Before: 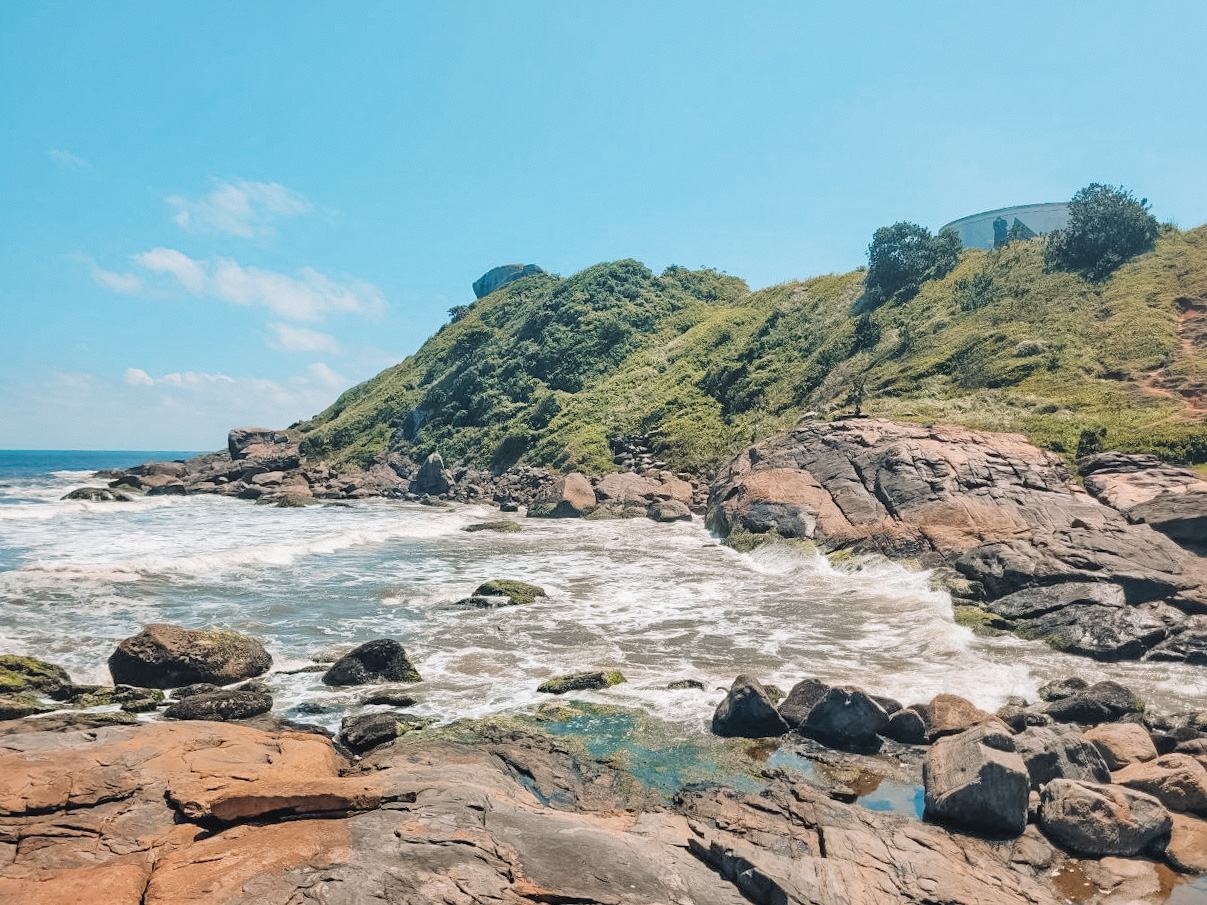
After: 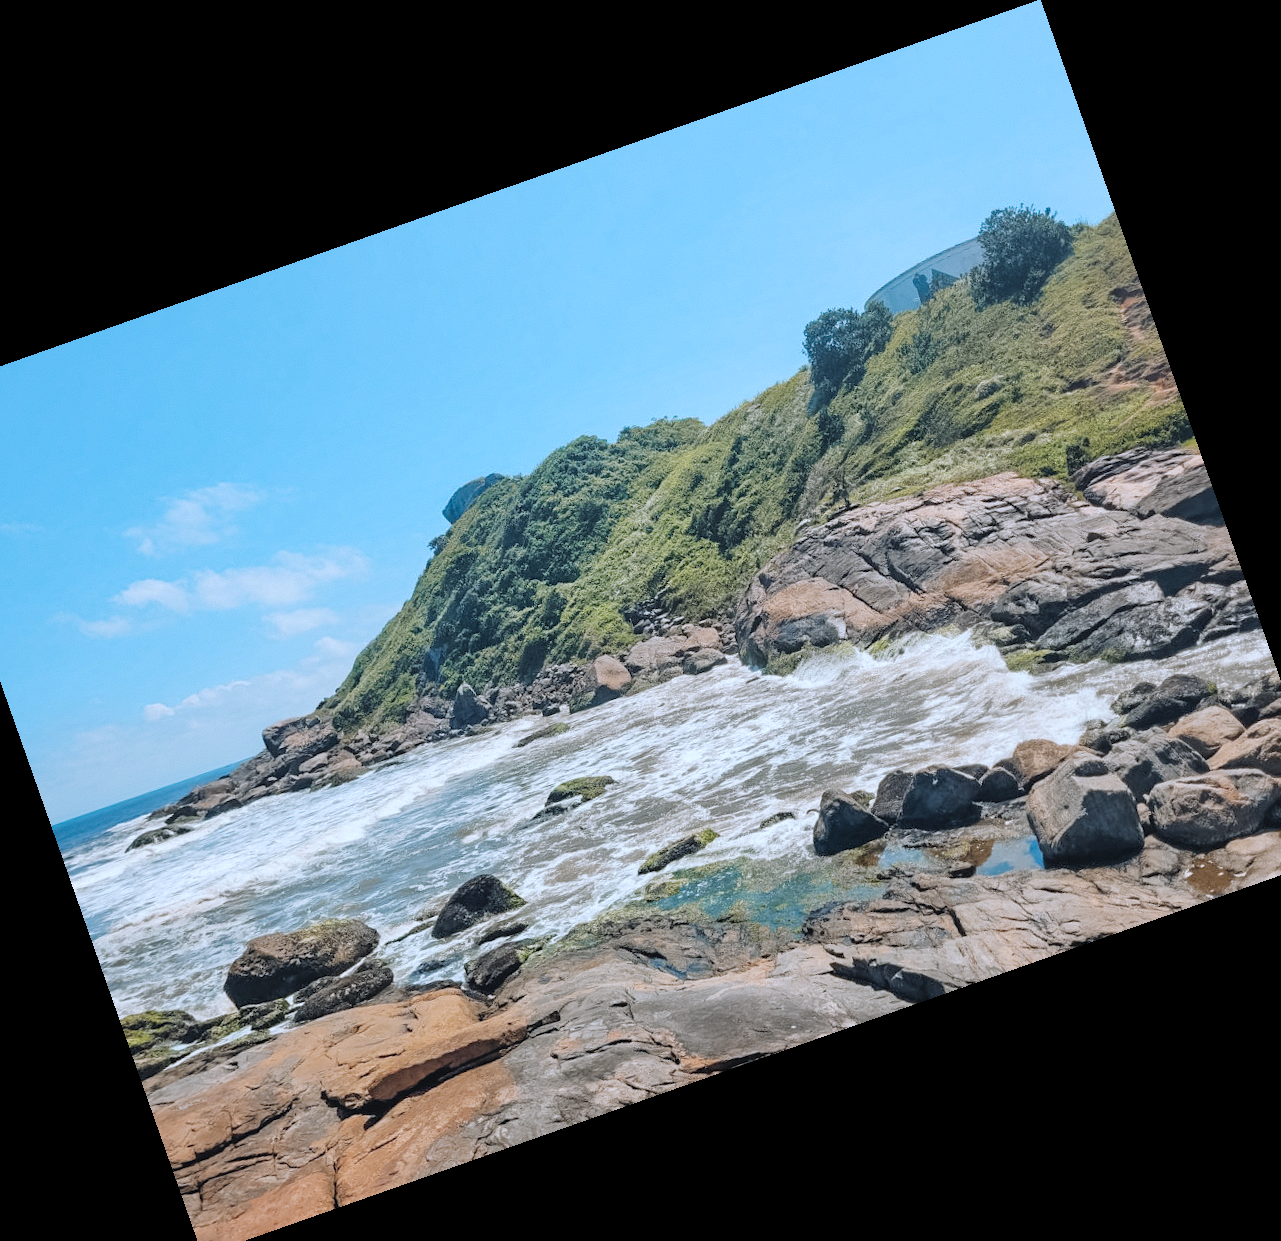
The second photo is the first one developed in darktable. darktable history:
exposure: compensate highlight preservation false
white balance: red 0.924, blue 1.095
crop and rotate: angle 19.43°, left 6.812%, right 4.125%, bottom 1.087%
